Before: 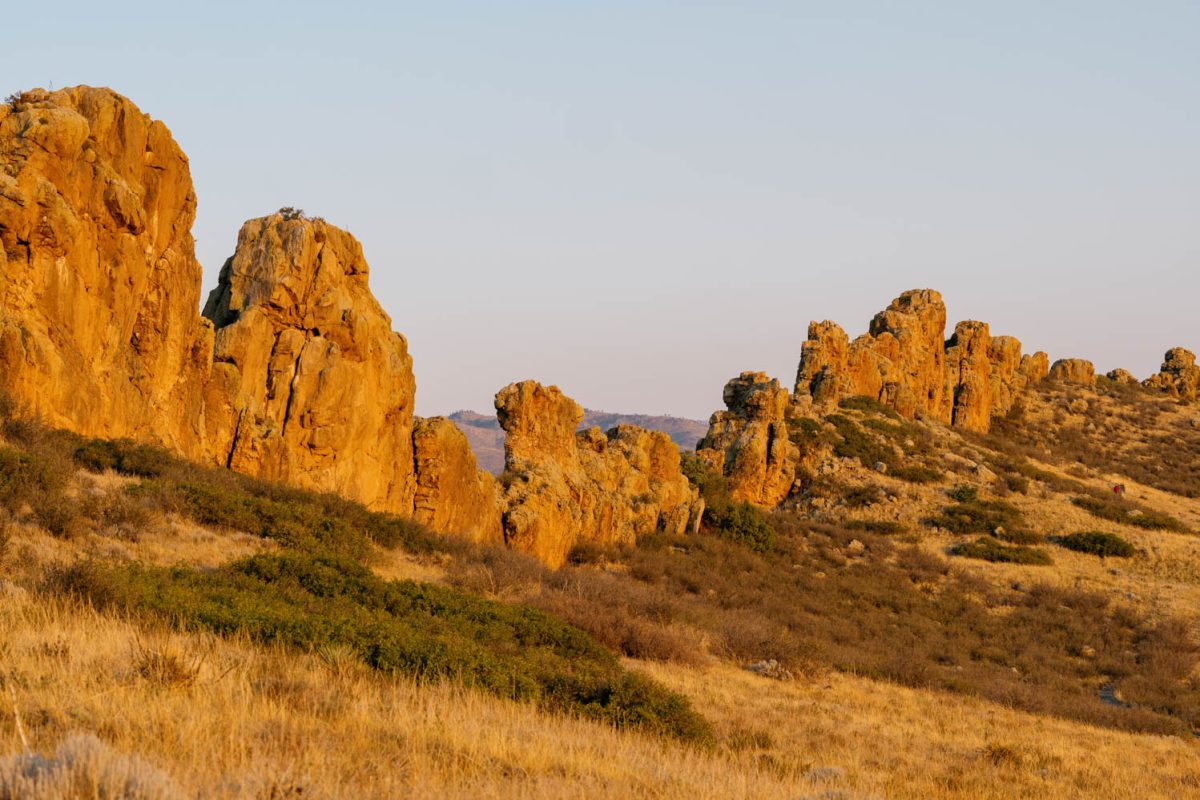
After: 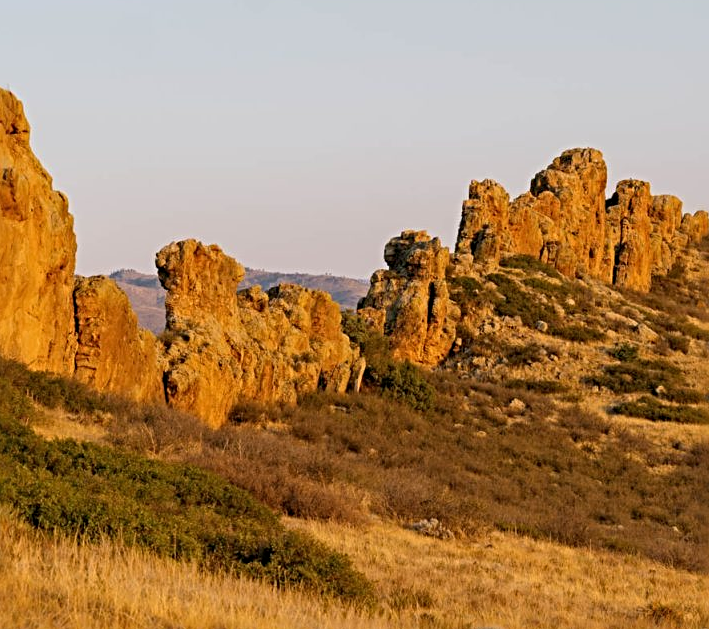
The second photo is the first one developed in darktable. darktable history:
crop and rotate: left 28.256%, top 17.734%, right 12.656%, bottom 3.573%
sharpen: radius 4
